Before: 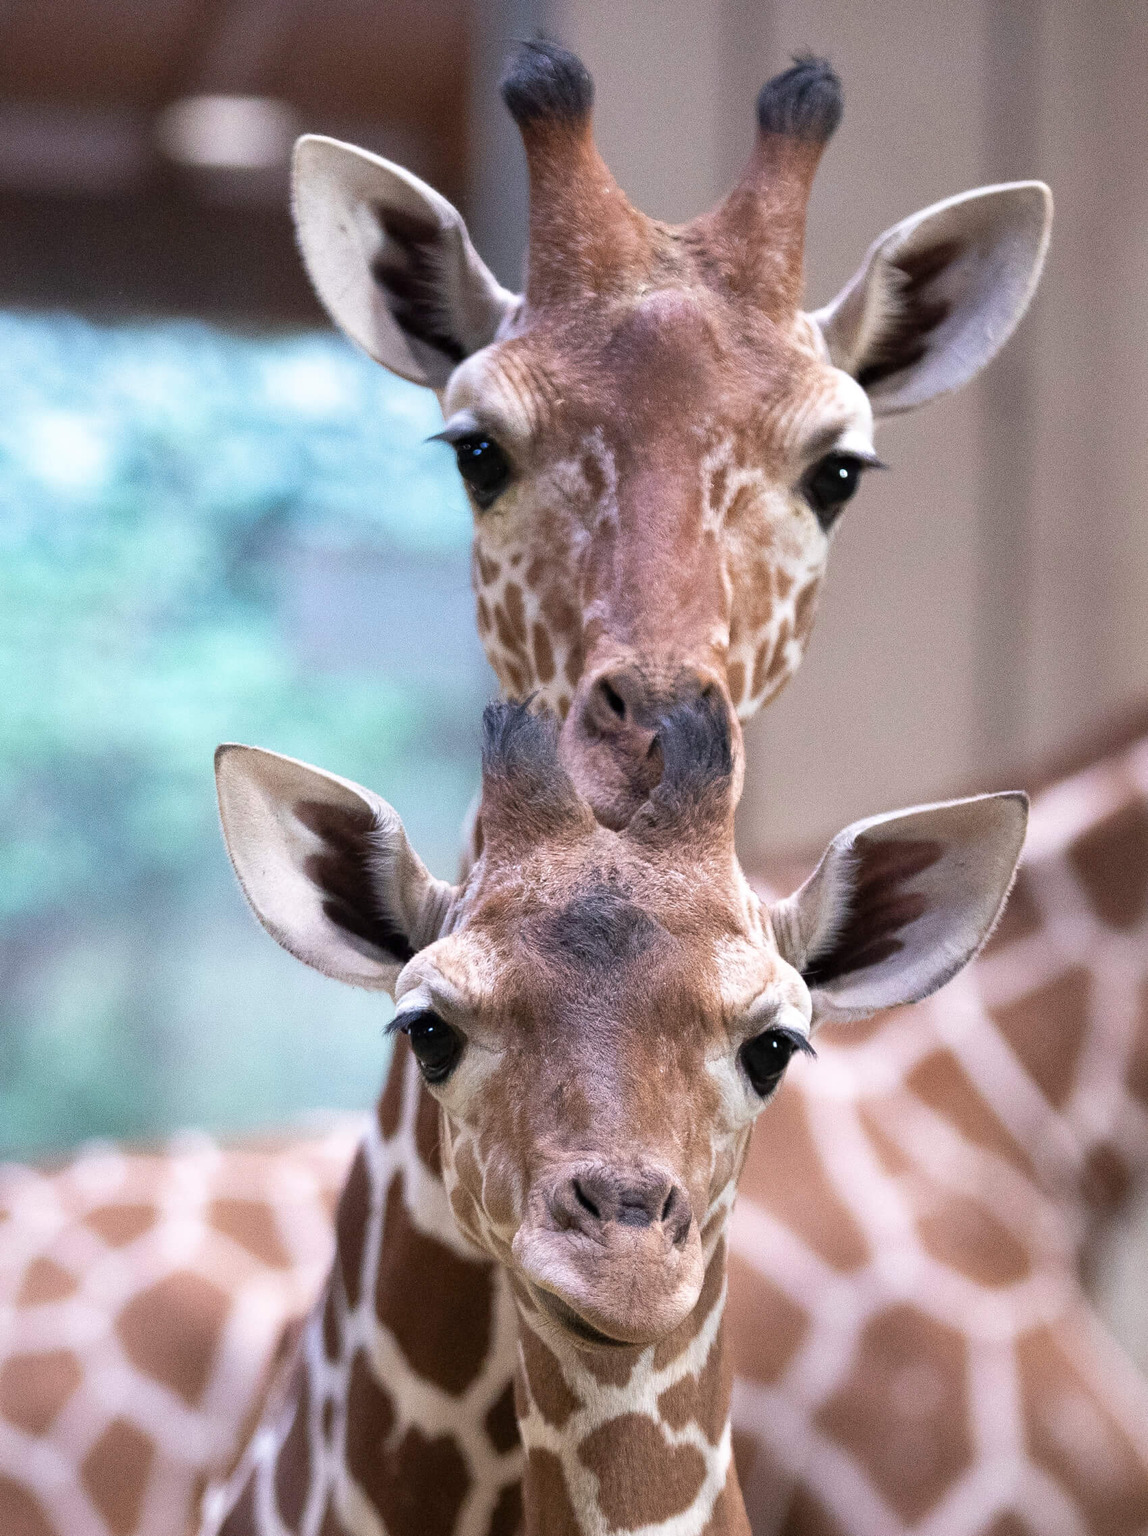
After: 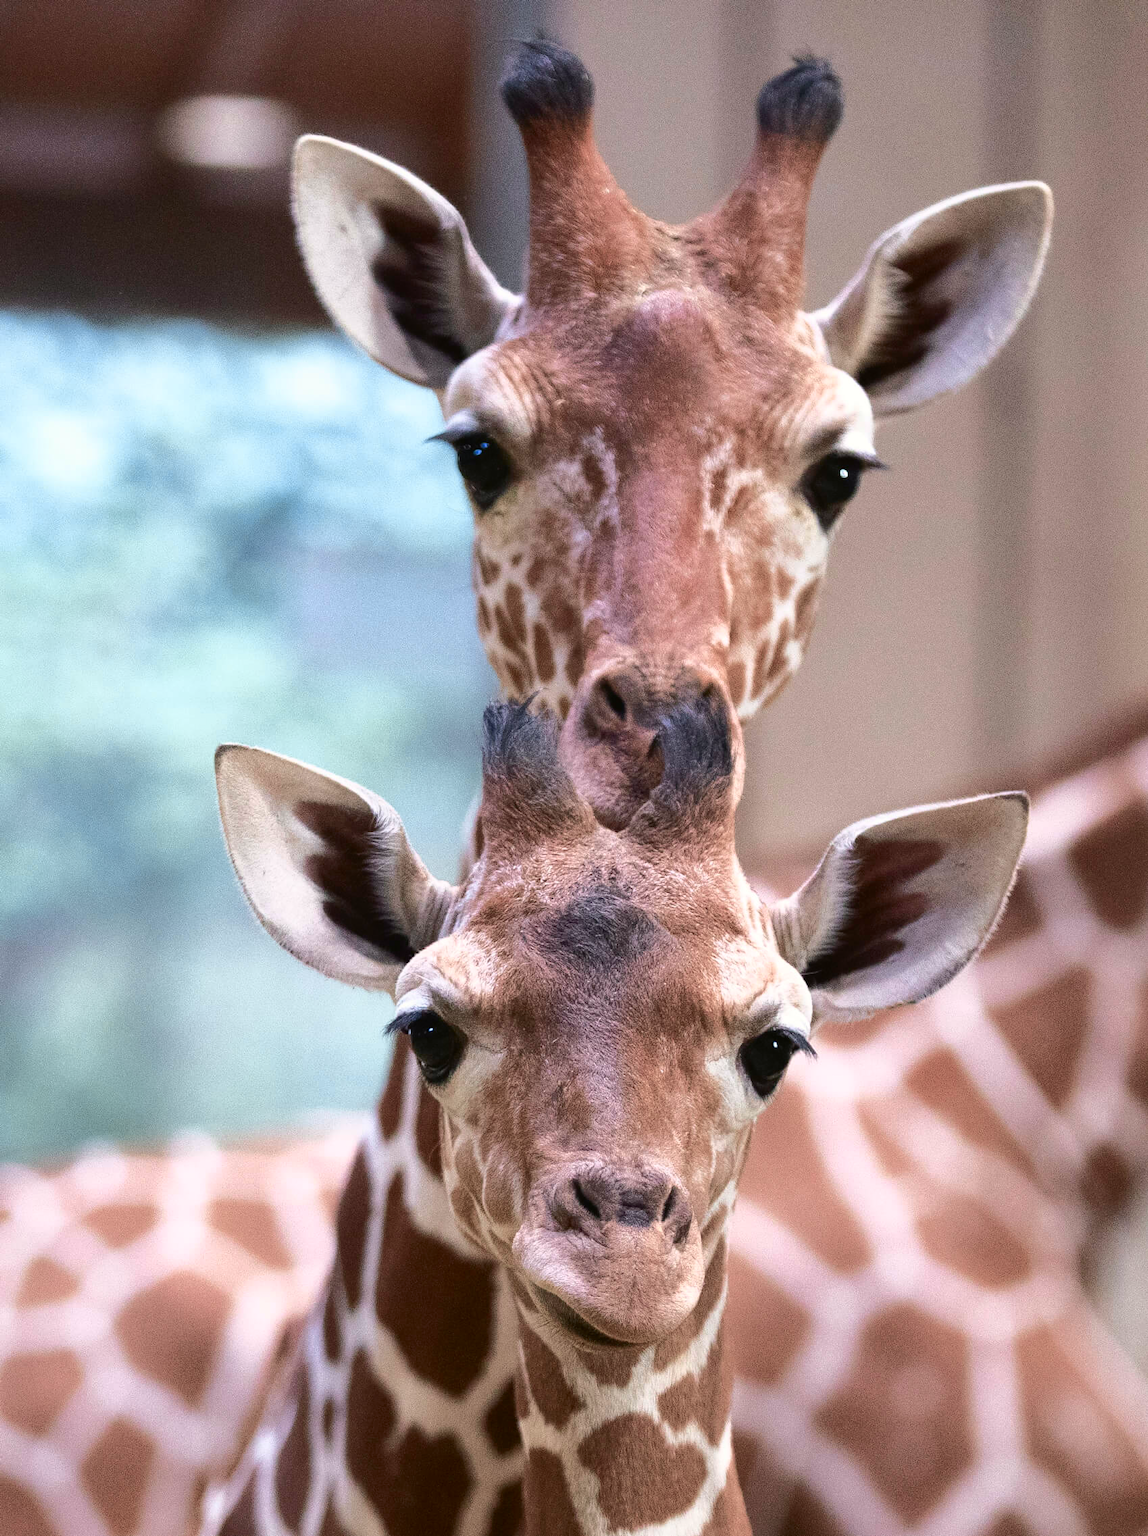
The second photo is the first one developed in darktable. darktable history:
tone curve: curves: ch0 [(0, 0.021) (0.059, 0.053) (0.212, 0.18) (0.337, 0.304) (0.495, 0.505) (0.725, 0.731) (0.89, 0.919) (1, 1)]; ch1 [(0, 0) (0.094, 0.081) (0.285, 0.299) (0.403, 0.436) (0.479, 0.475) (0.54, 0.55) (0.615, 0.637) (0.683, 0.688) (1, 1)]; ch2 [(0, 0) (0.257, 0.217) (0.434, 0.434) (0.498, 0.507) (0.527, 0.542) (0.597, 0.587) (0.658, 0.595) (1, 1)], color space Lab, independent channels, preserve colors none
